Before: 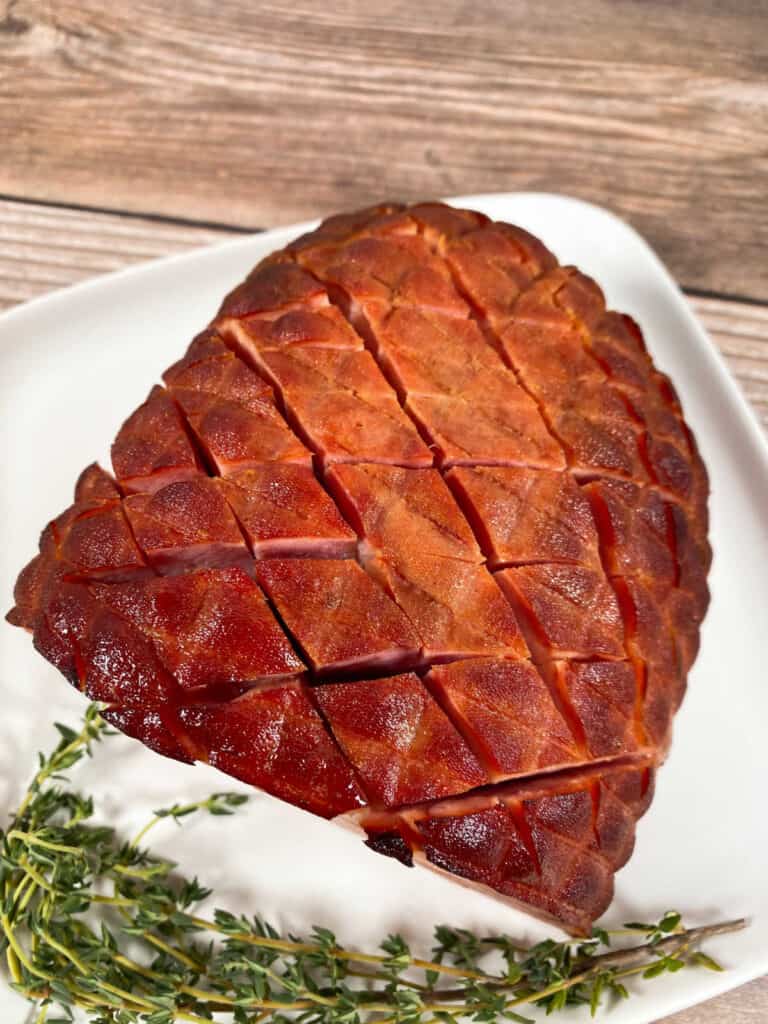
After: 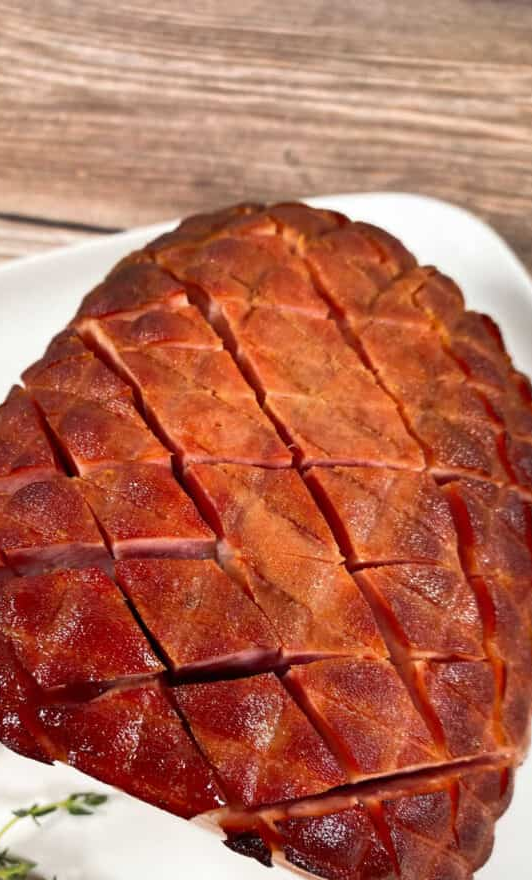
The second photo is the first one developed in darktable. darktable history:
crop: left 18.479%, right 12.2%, bottom 13.971%
